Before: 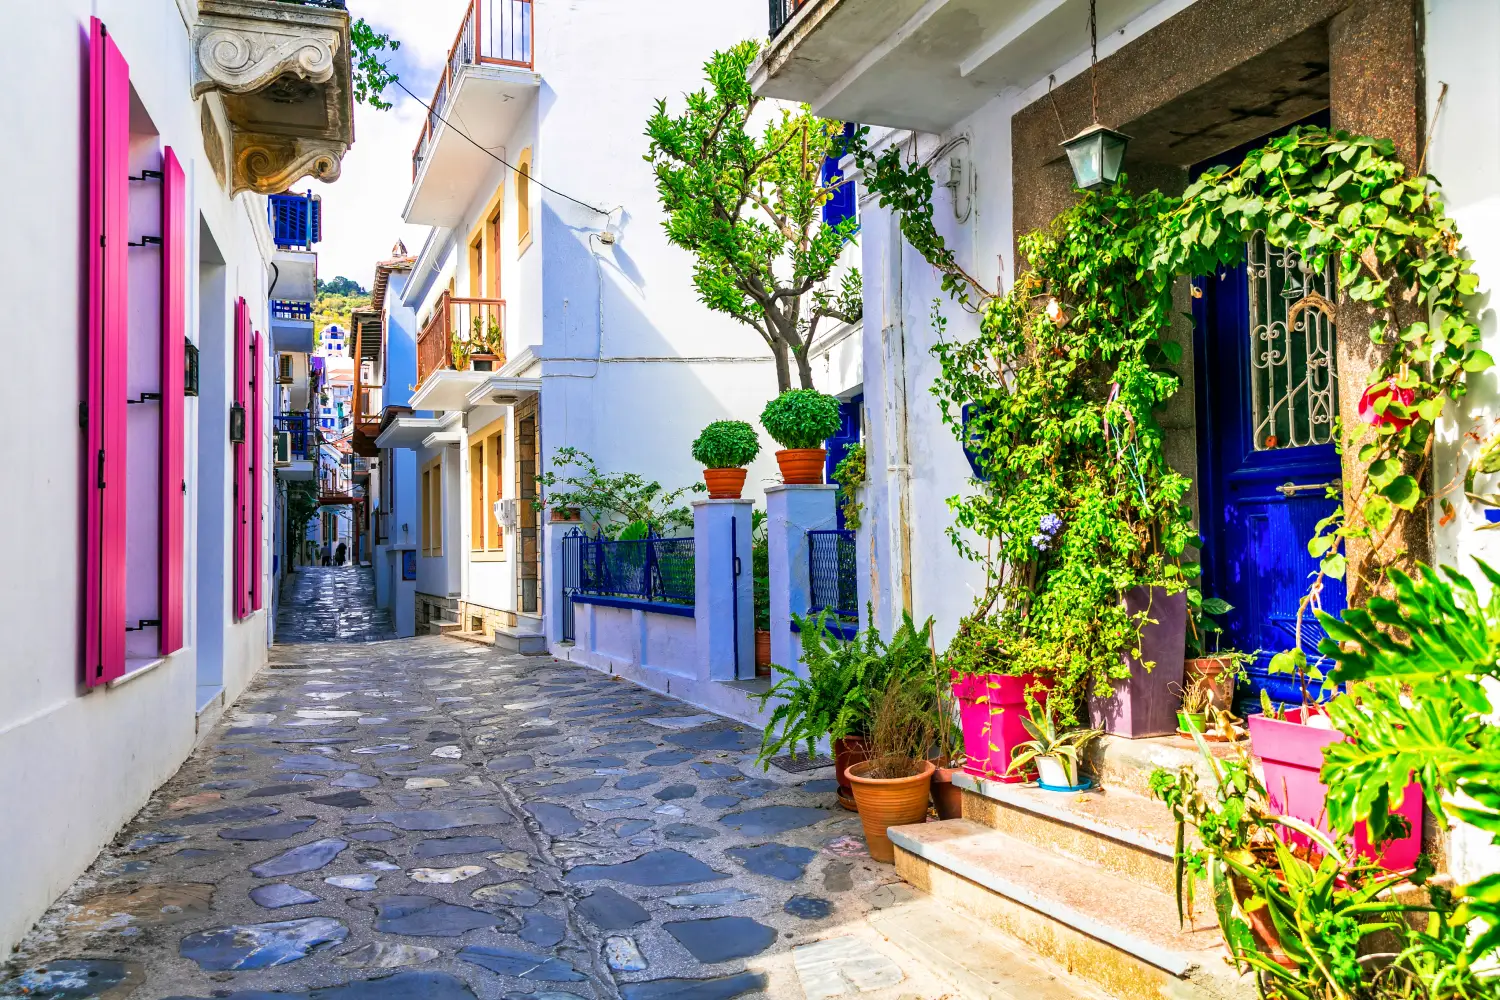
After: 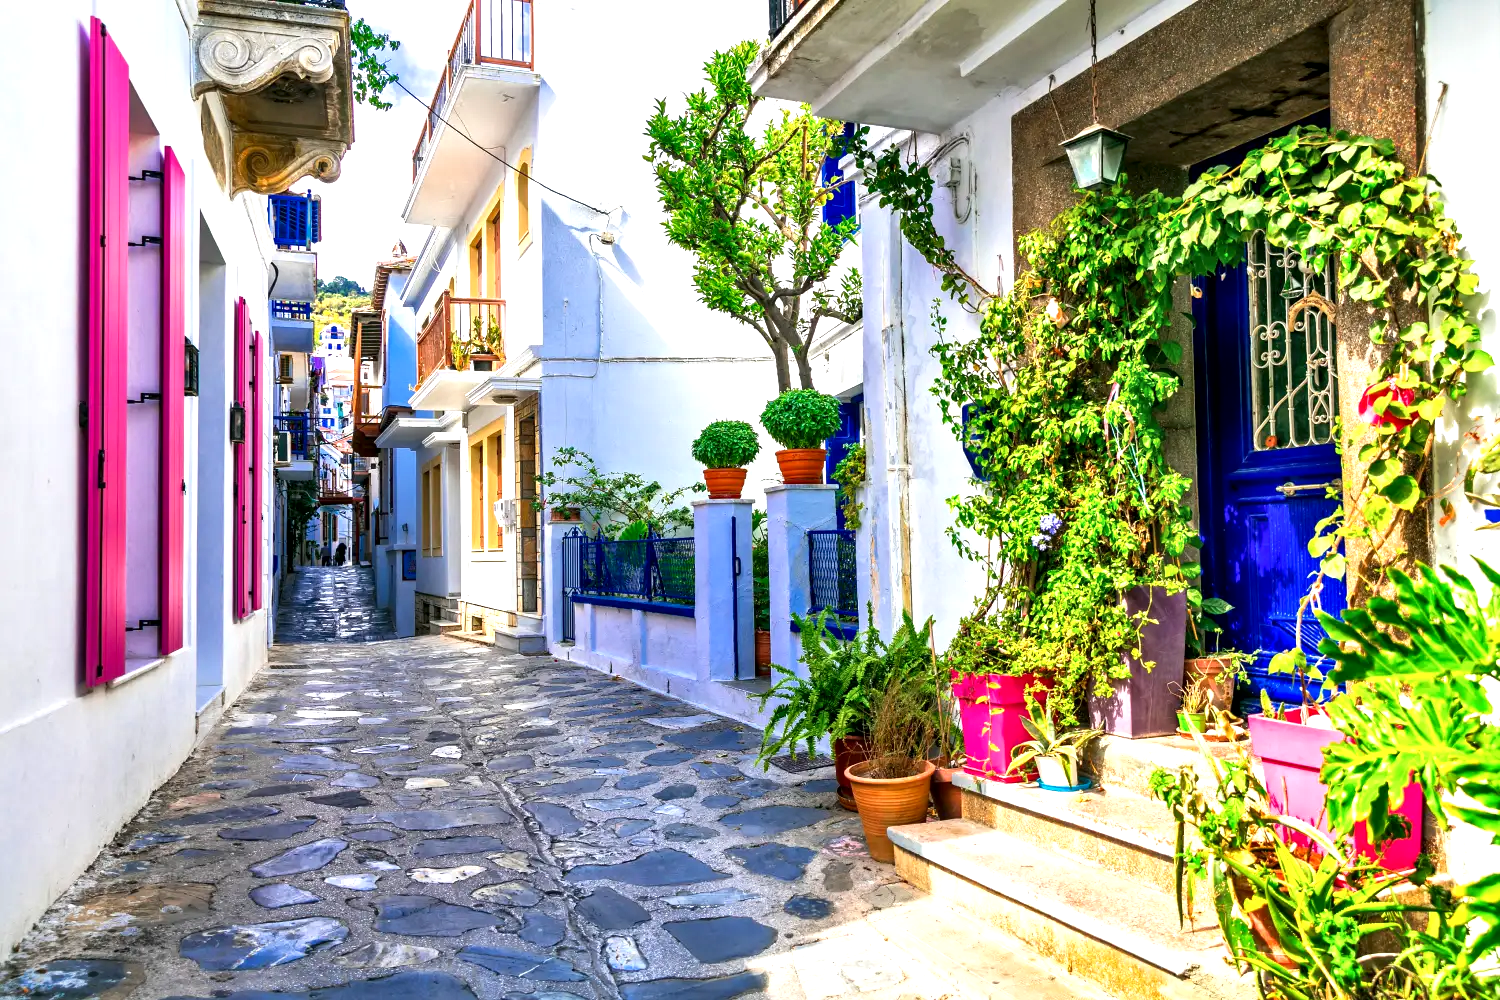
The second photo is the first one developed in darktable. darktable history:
exposure: black level correction 0, exposure 0.4 EV, compensate exposure bias true, compensate highlight preservation false
local contrast: mode bilateral grid, contrast 25, coarseness 60, detail 151%, midtone range 0.2
